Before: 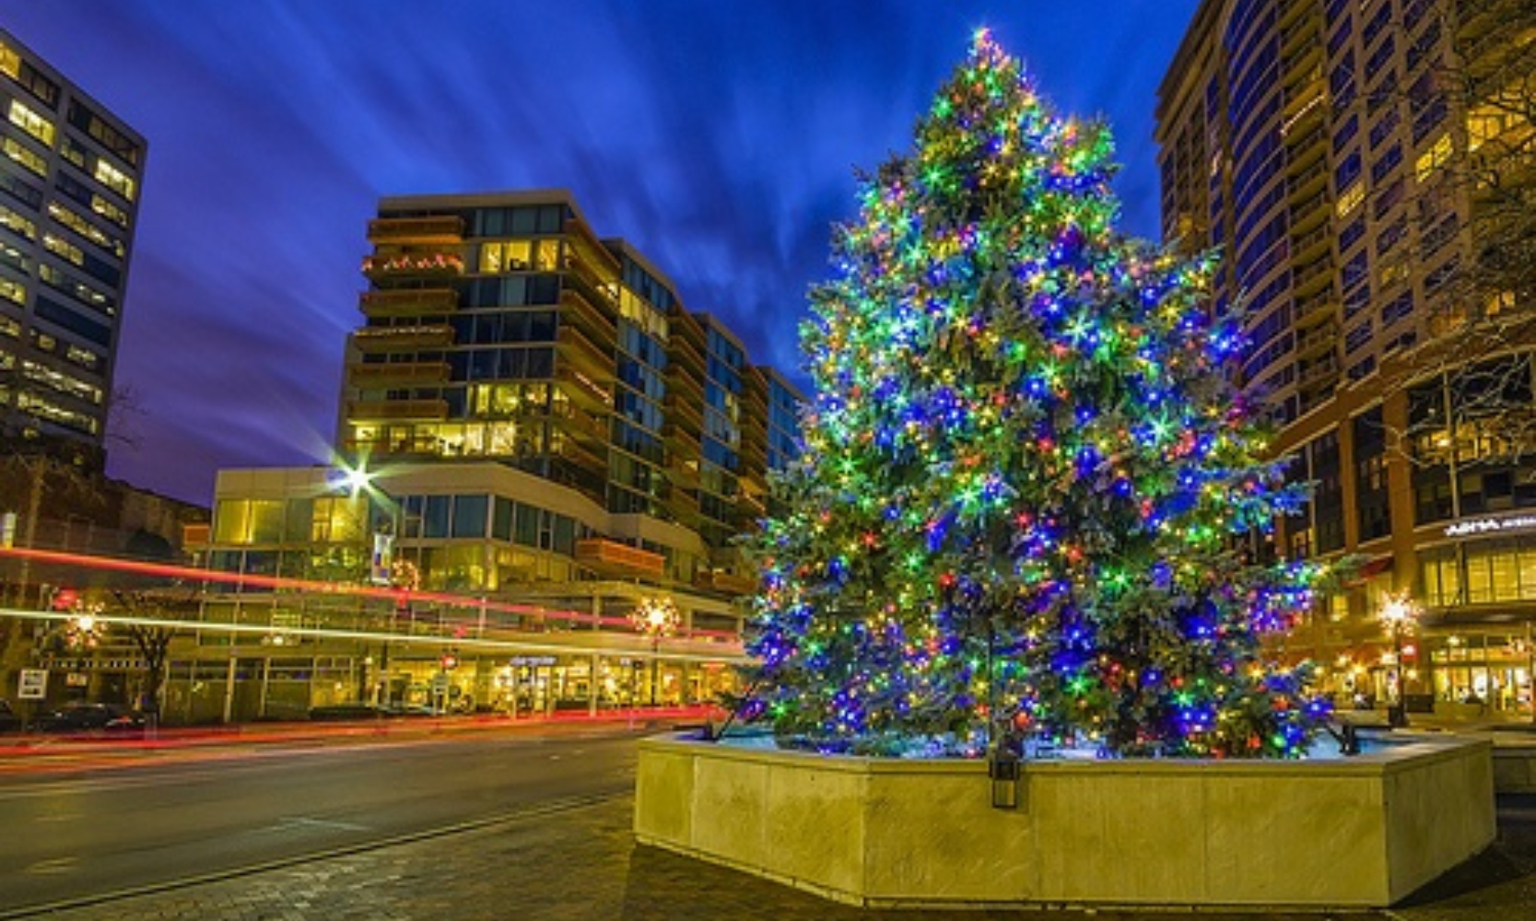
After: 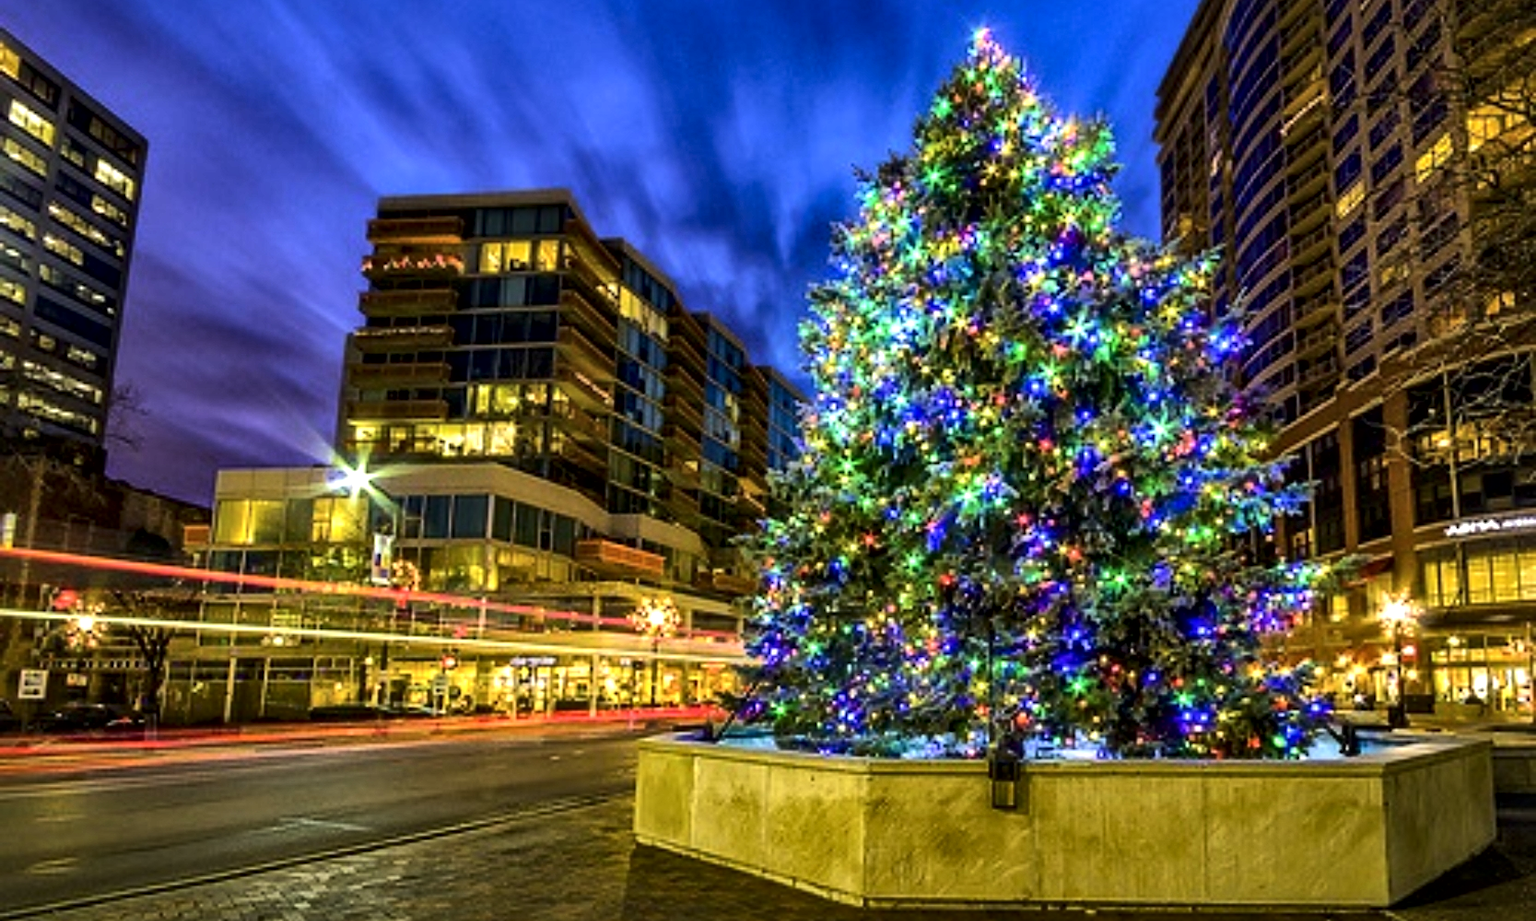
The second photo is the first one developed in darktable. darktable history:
tone equalizer: -8 EV -0.75 EV, -7 EV -0.7 EV, -6 EV -0.6 EV, -5 EV -0.4 EV, -3 EV 0.4 EV, -2 EV 0.6 EV, -1 EV 0.7 EV, +0 EV 0.75 EV, edges refinement/feathering 500, mask exposure compensation -1.57 EV, preserve details no
local contrast: mode bilateral grid, contrast 20, coarseness 50, detail 159%, midtone range 0.2
